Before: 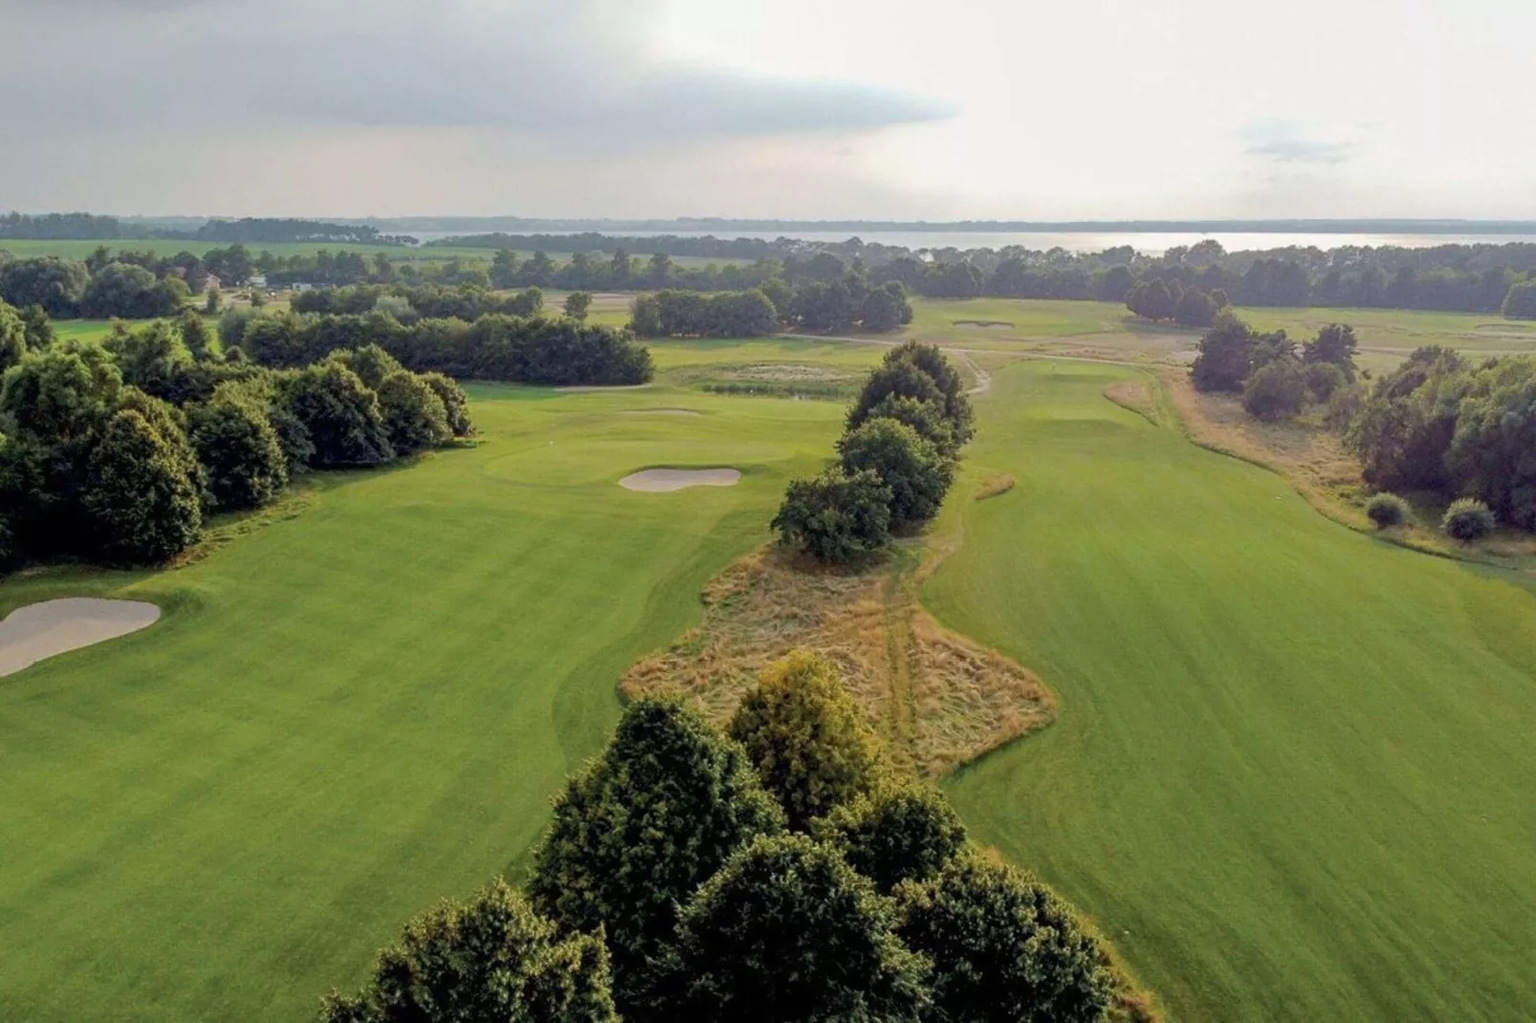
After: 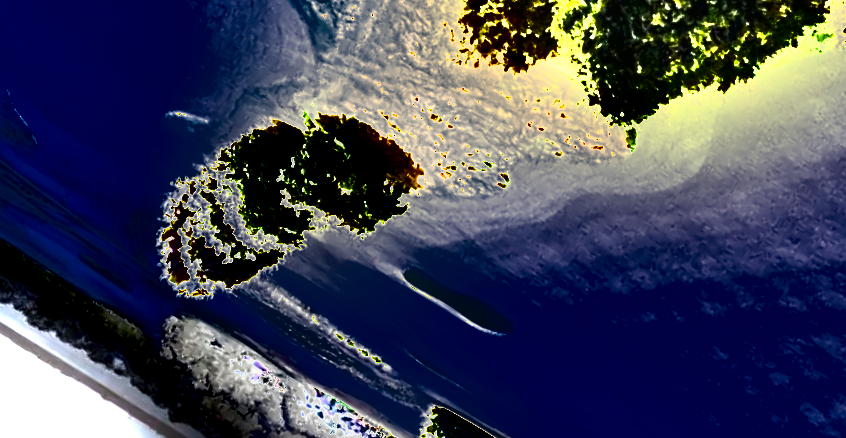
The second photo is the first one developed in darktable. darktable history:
shadows and highlights: shadows 76.53, highlights -61.08, soften with gaussian
crop and rotate: angle 148.38°, left 9.228%, top 15.607%, right 4.411%, bottom 17.179%
exposure: compensate exposure bias true, compensate highlight preservation false
color balance rgb: power › luminance -9.152%, highlights gain › chroma 3.075%, highlights gain › hue 76.4°, perceptual saturation grading › global saturation 20%, perceptual saturation grading › highlights -25.676%, perceptual saturation grading › shadows 49.656%, perceptual brilliance grading › global brilliance 34.897%, perceptual brilliance grading › highlights 49.724%, perceptual brilliance grading › mid-tones 59.639%, perceptual brilliance grading › shadows 34.47%, global vibrance 20%
tone equalizer: -7 EV 0.149 EV, -6 EV 0.573 EV, -5 EV 1.17 EV, -4 EV 1.35 EV, -3 EV 1.12 EV, -2 EV 0.6 EV, -1 EV 0.15 EV, edges refinement/feathering 500, mask exposure compensation -1.57 EV, preserve details no
tone curve: curves: ch0 [(0, 0) (0.003, 0.013) (0.011, 0.017) (0.025, 0.028) (0.044, 0.049) (0.069, 0.07) (0.1, 0.103) (0.136, 0.143) (0.177, 0.186) (0.224, 0.232) (0.277, 0.282) (0.335, 0.333) (0.399, 0.405) (0.468, 0.477) (0.543, 0.54) (0.623, 0.627) (0.709, 0.709) (0.801, 0.798) (0.898, 0.902) (1, 1)], color space Lab, independent channels, preserve colors none
